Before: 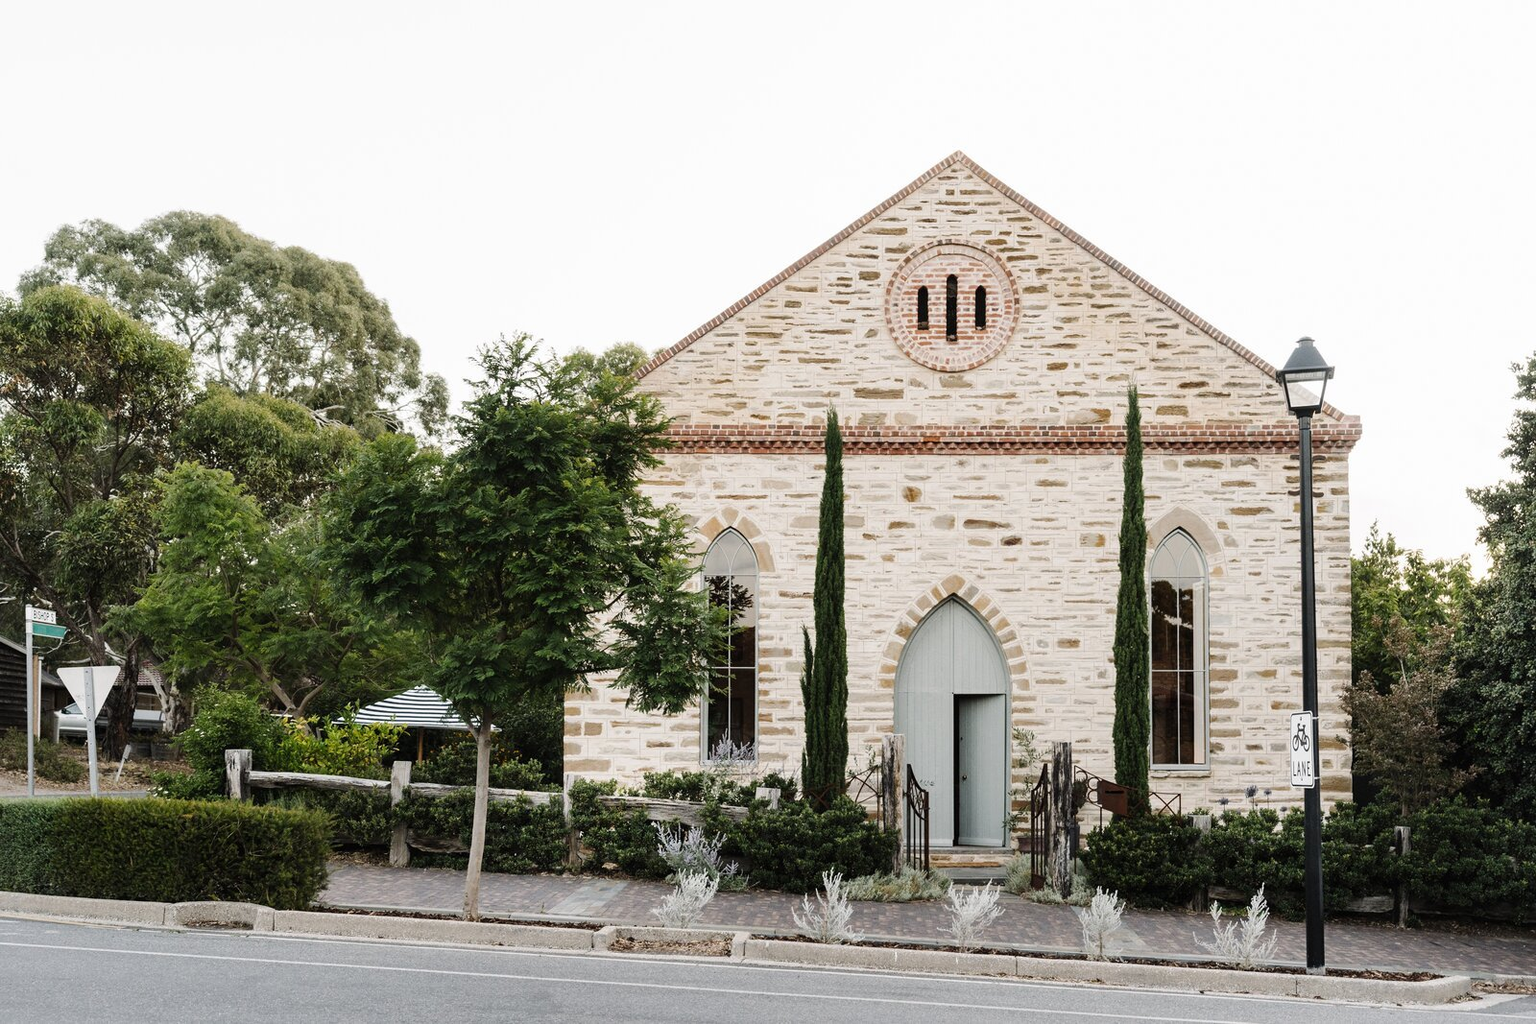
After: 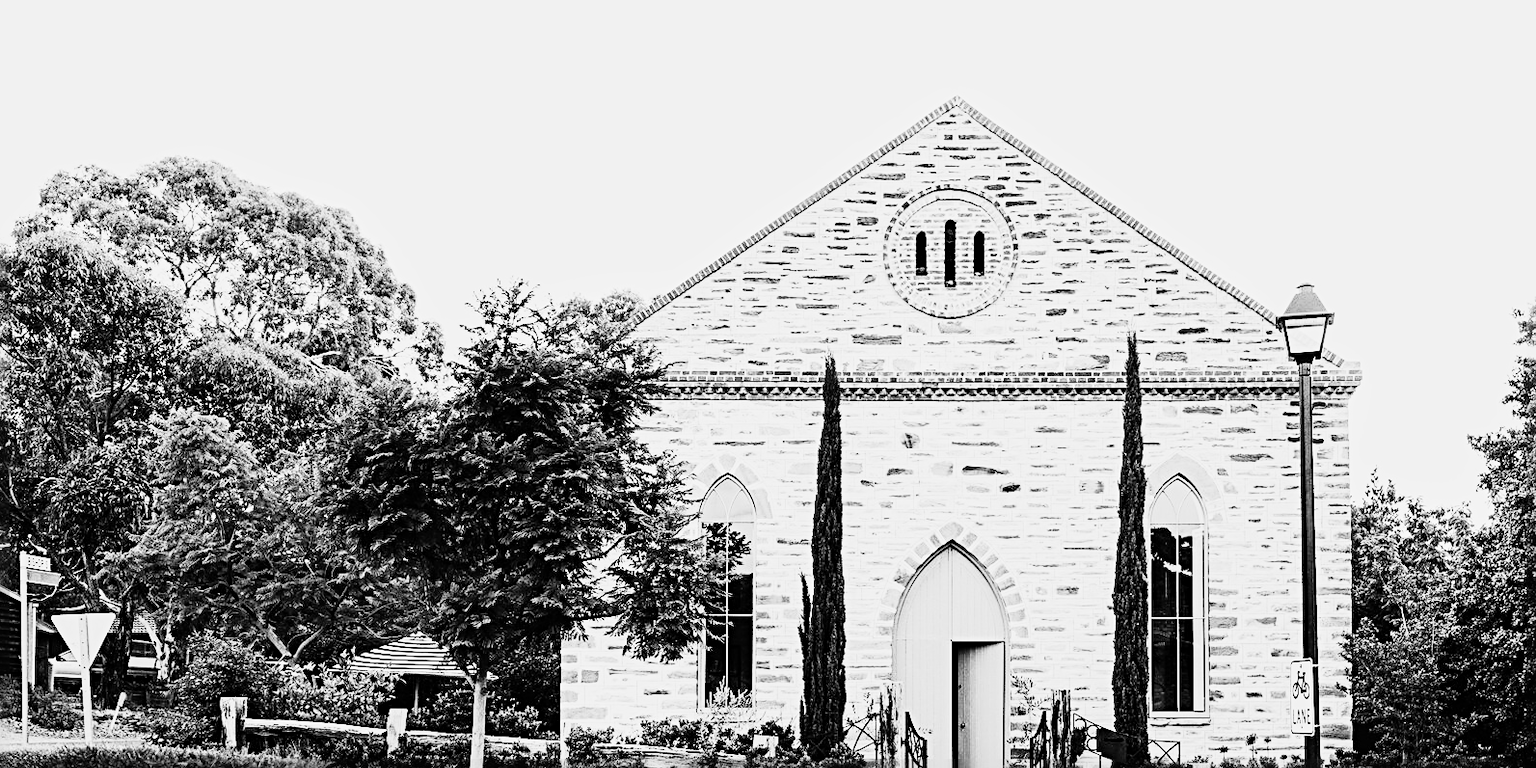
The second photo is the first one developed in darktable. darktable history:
color correction: saturation 0.8
crop: left 0.387%, top 5.469%, bottom 19.809%
rgb curve: curves: ch0 [(0, 0) (0.21, 0.15) (0.24, 0.21) (0.5, 0.75) (0.75, 0.96) (0.89, 0.99) (1, 1)]; ch1 [(0, 0.02) (0.21, 0.13) (0.25, 0.2) (0.5, 0.67) (0.75, 0.9) (0.89, 0.97) (1, 1)]; ch2 [(0, 0.02) (0.21, 0.13) (0.25, 0.2) (0.5, 0.67) (0.75, 0.9) (0.89, 0.97) (1, 1)], compensate middle gray true
sharpen: radius 3.69, amount 0.928
monochrome: a 30.25, b 92.03
